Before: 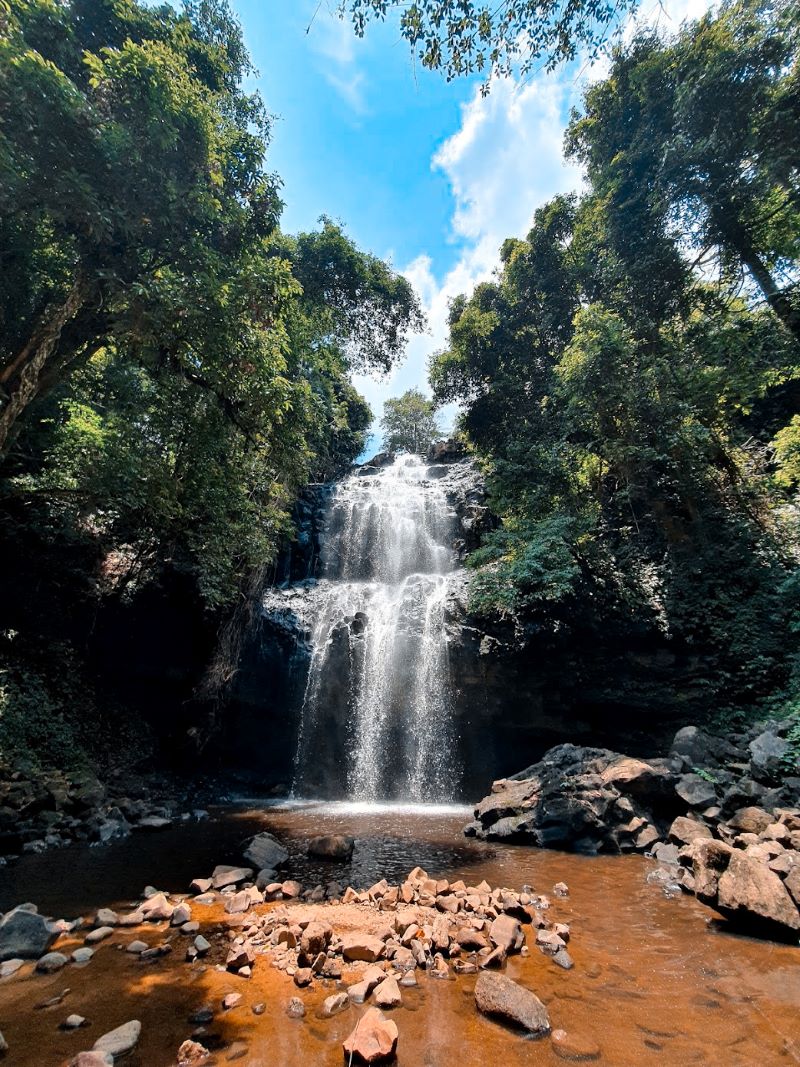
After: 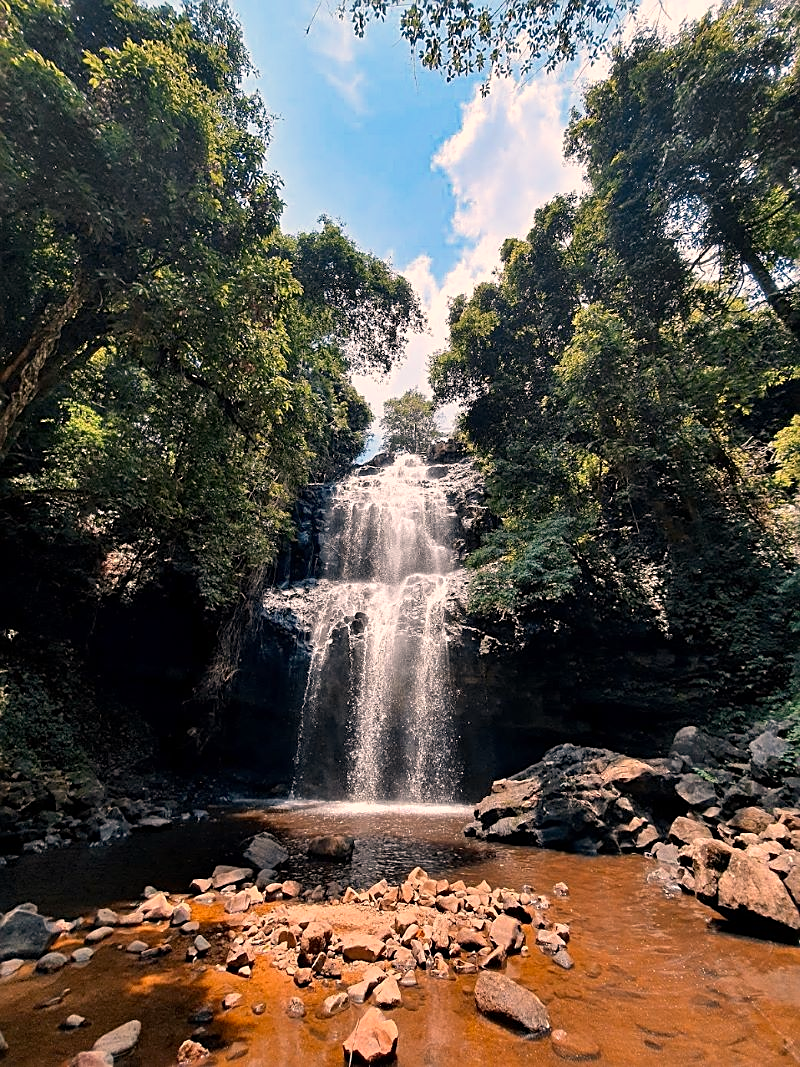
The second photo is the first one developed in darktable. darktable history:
sharpen: on, module defaults
color correction: highlights a* 12.01, highlights b* 11.93
